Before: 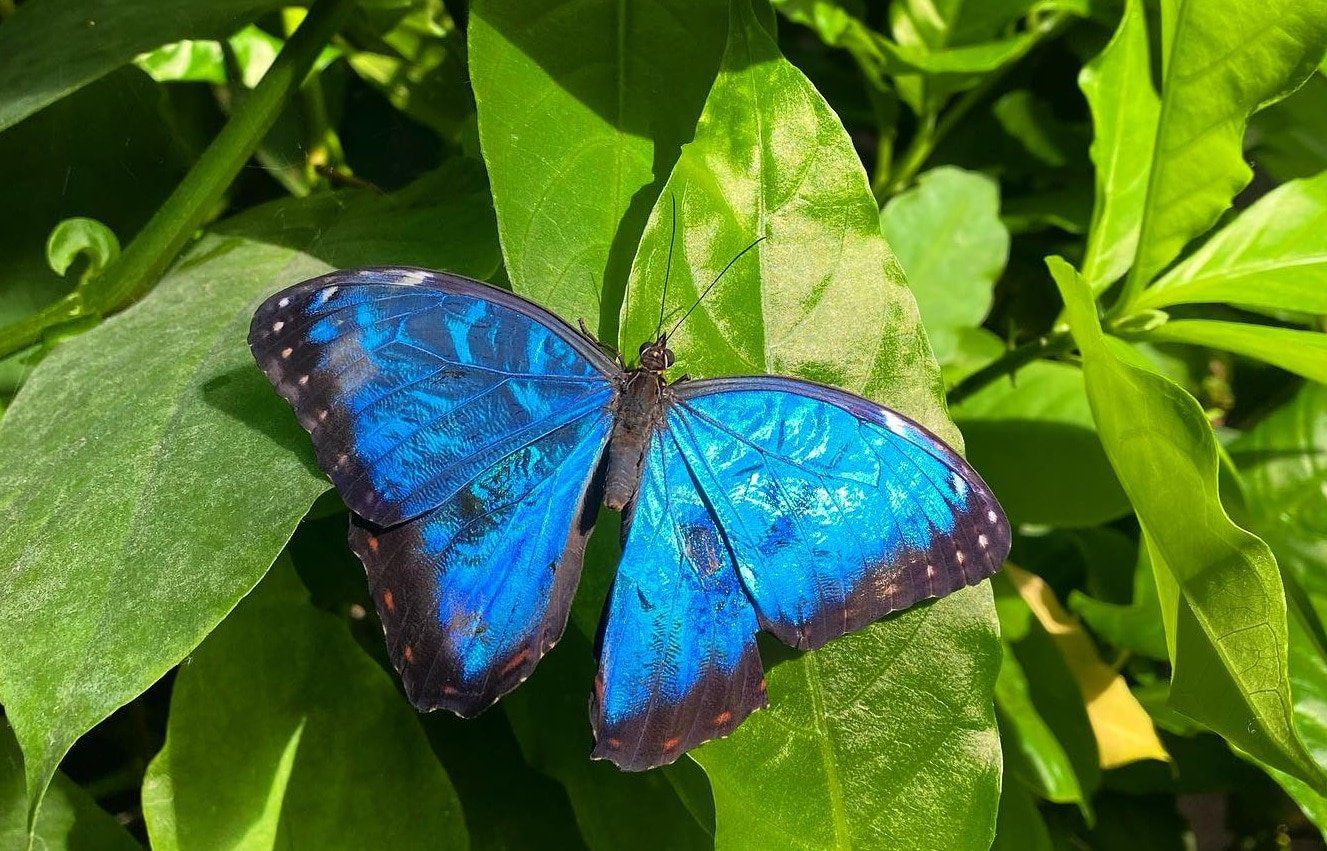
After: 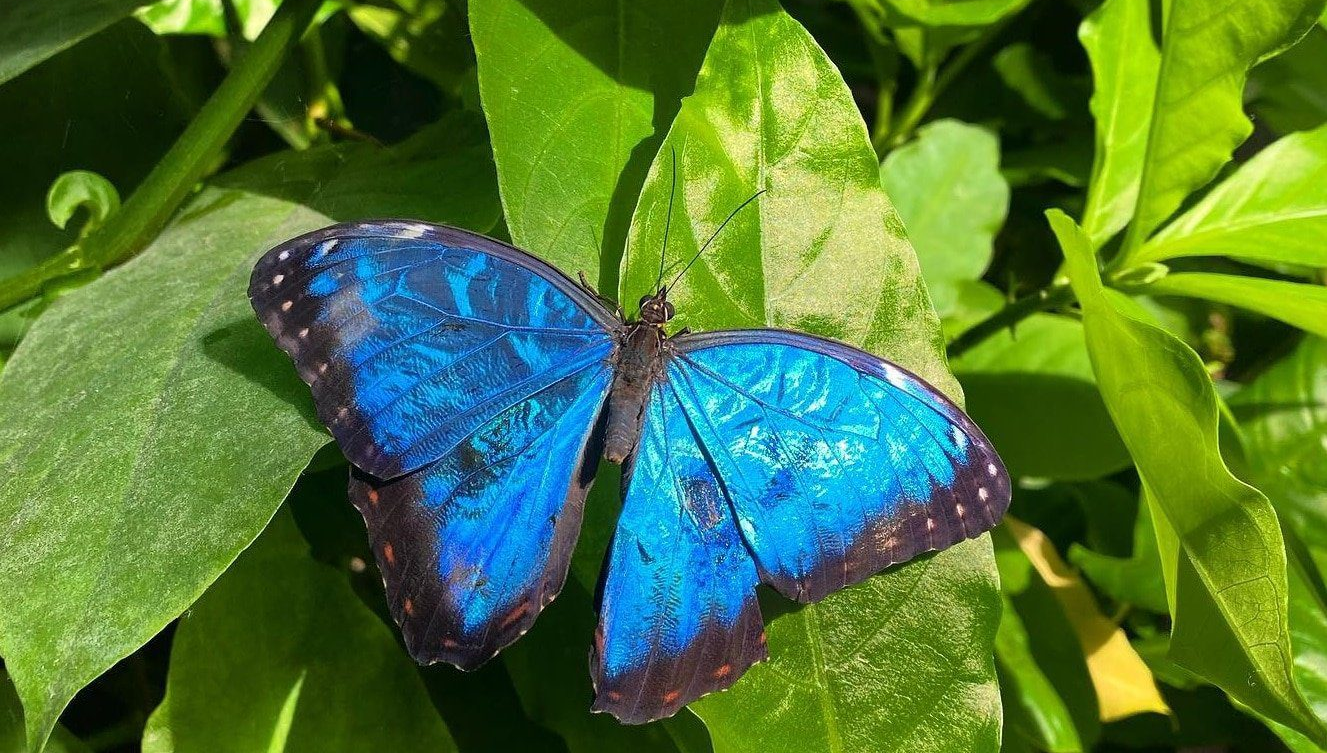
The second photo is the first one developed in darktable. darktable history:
crop and rotate: top 5.543%, bottom 5.944%
